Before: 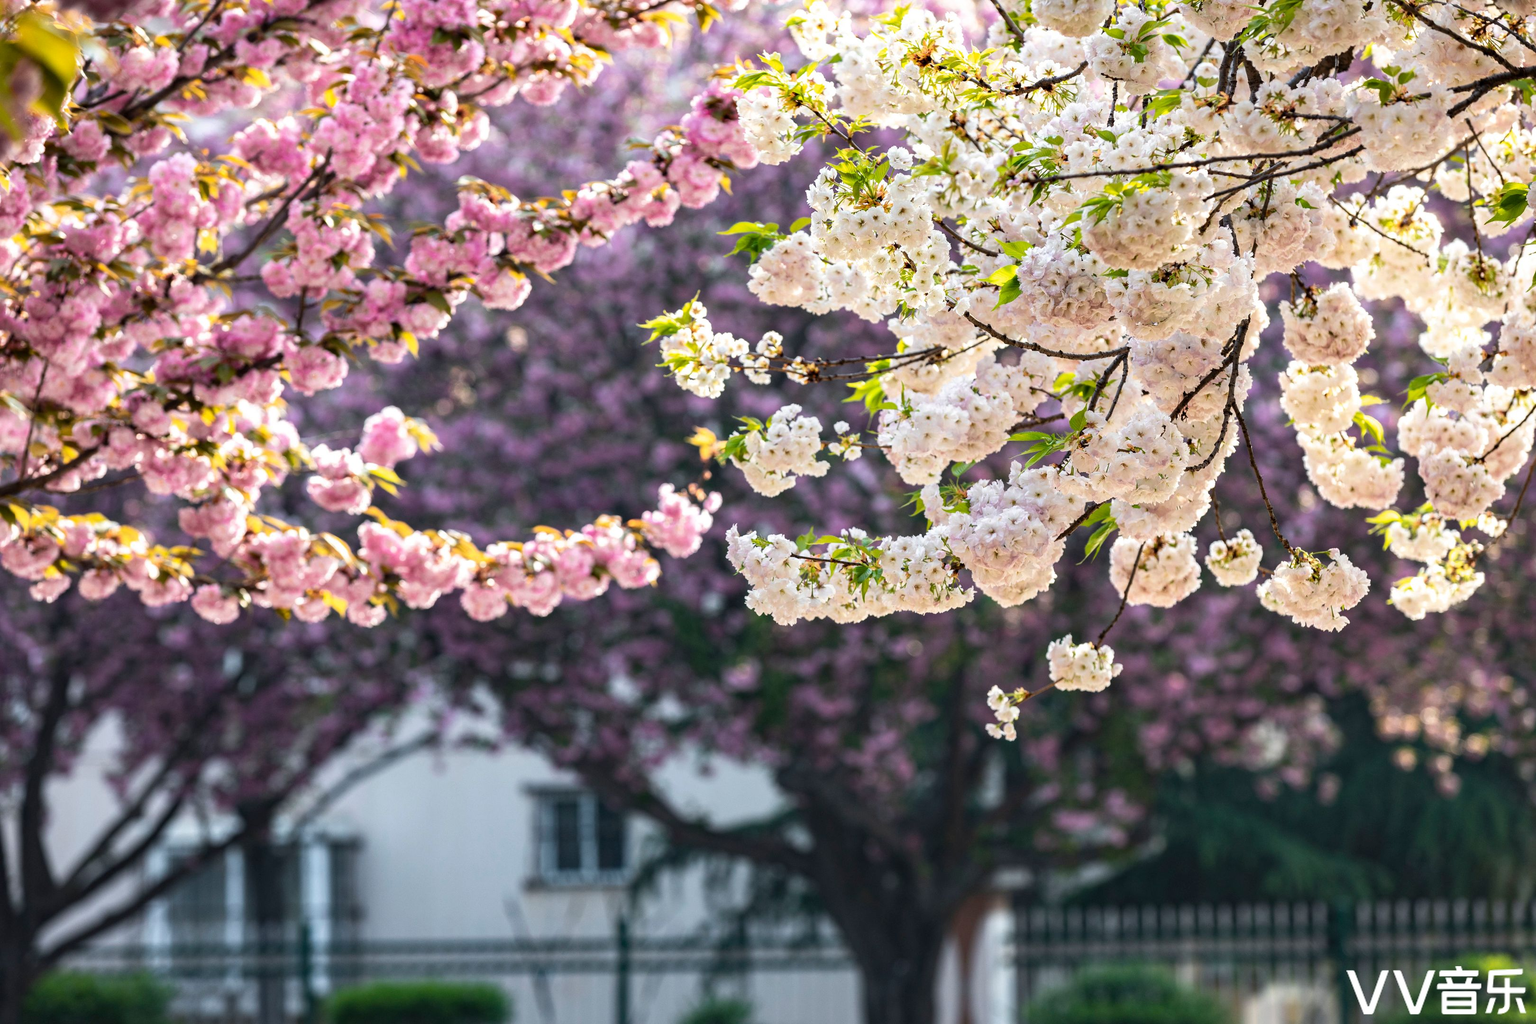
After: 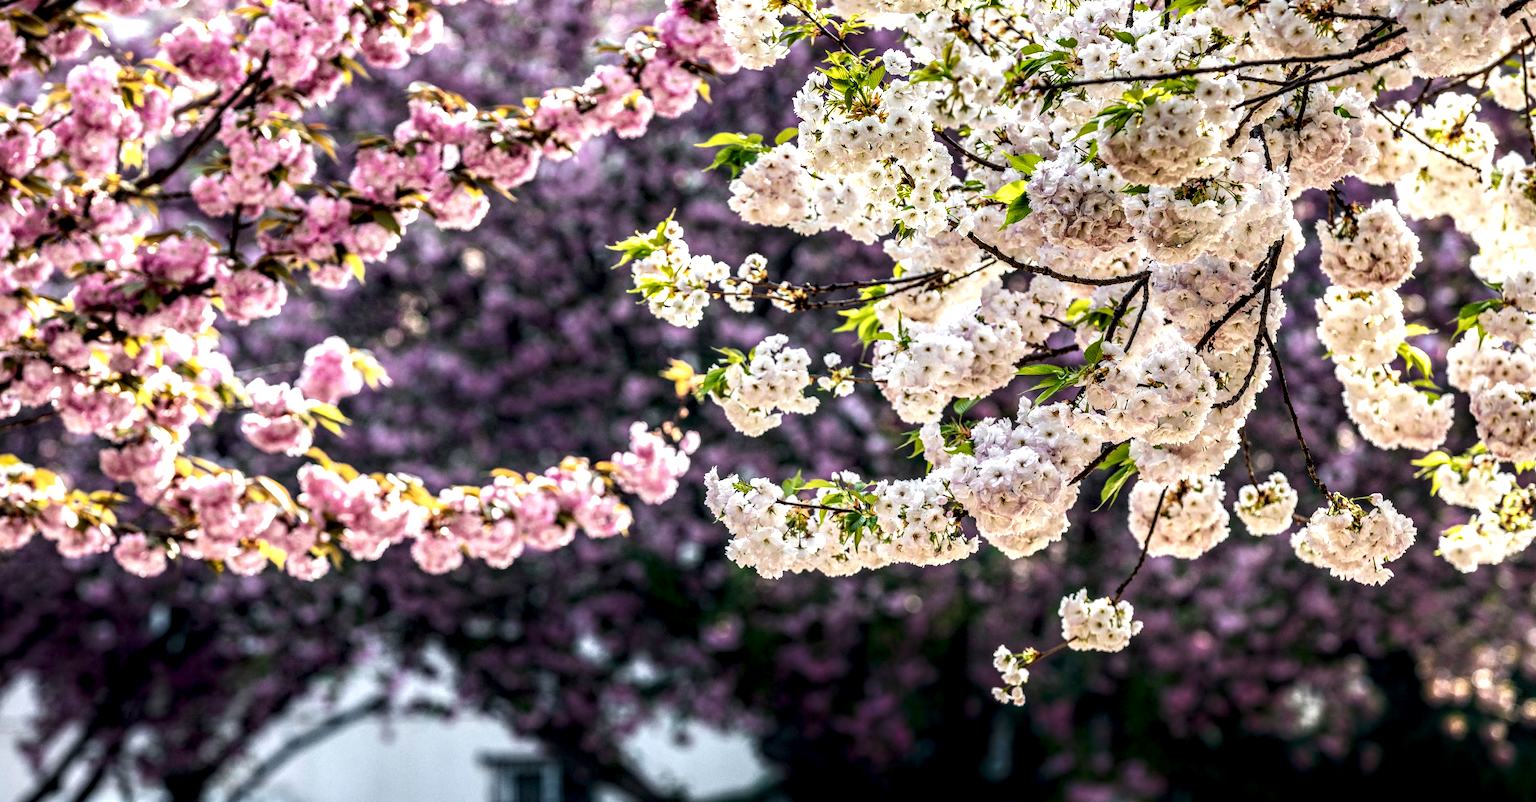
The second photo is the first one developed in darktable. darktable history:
crop: left 5.802%, top 9.955%, right 3.702%, bottom 19.087%
local contrast: highlights 21%, detail 198%
shadows and highlights: shadows -88.97, highlights -35.63, soften with gaussian
